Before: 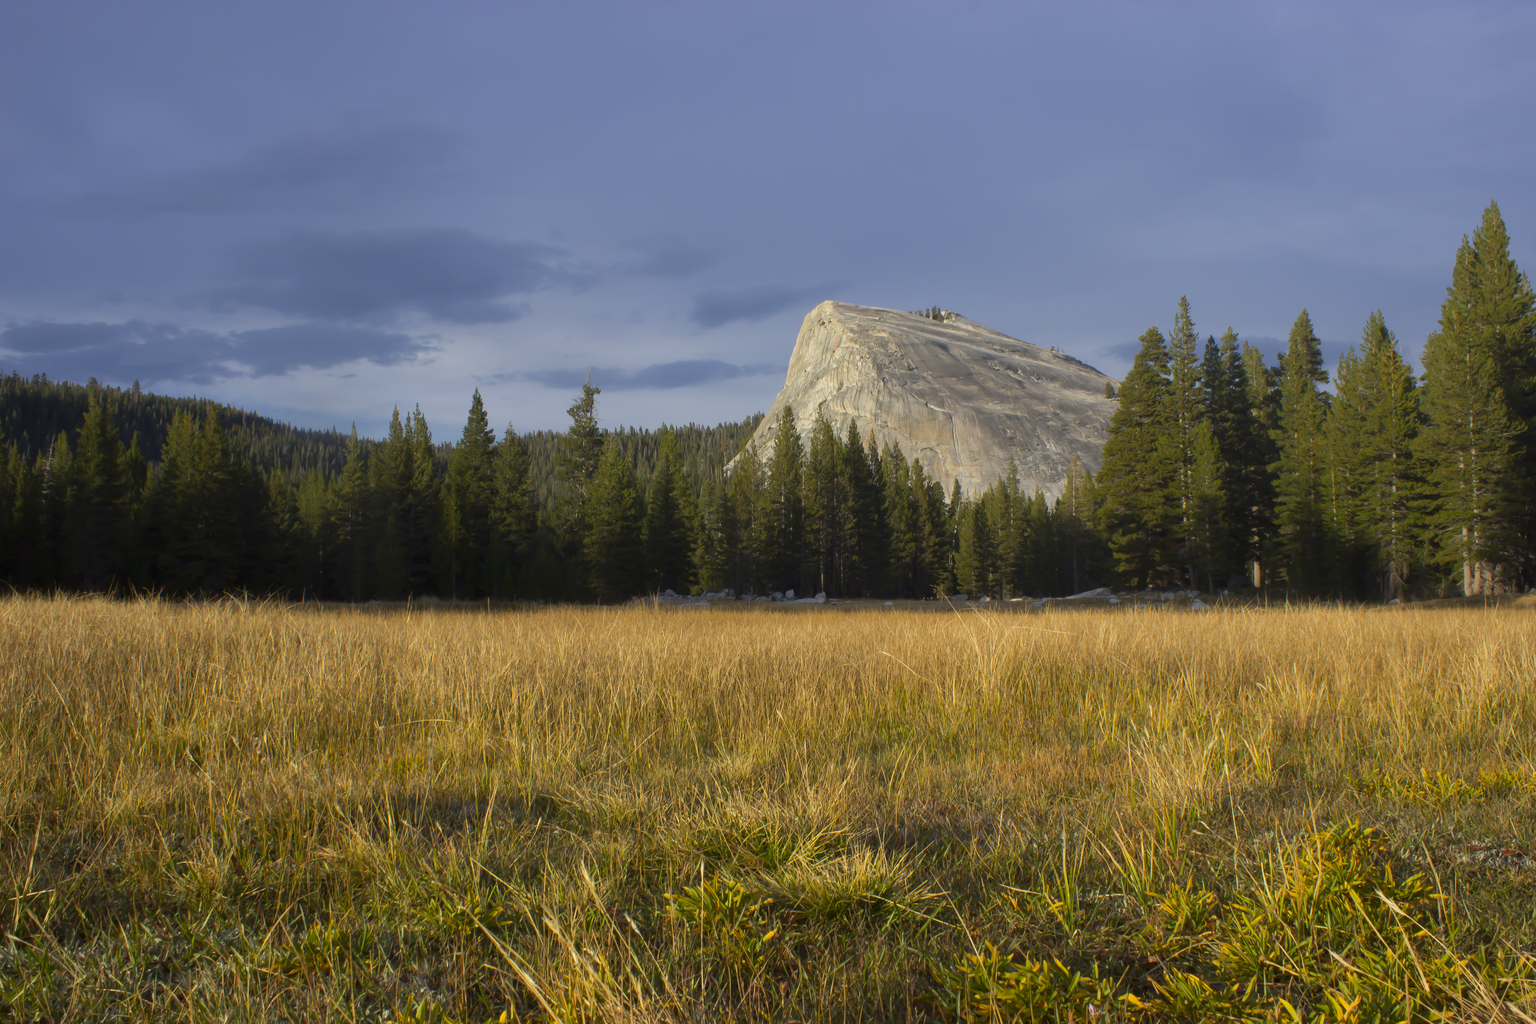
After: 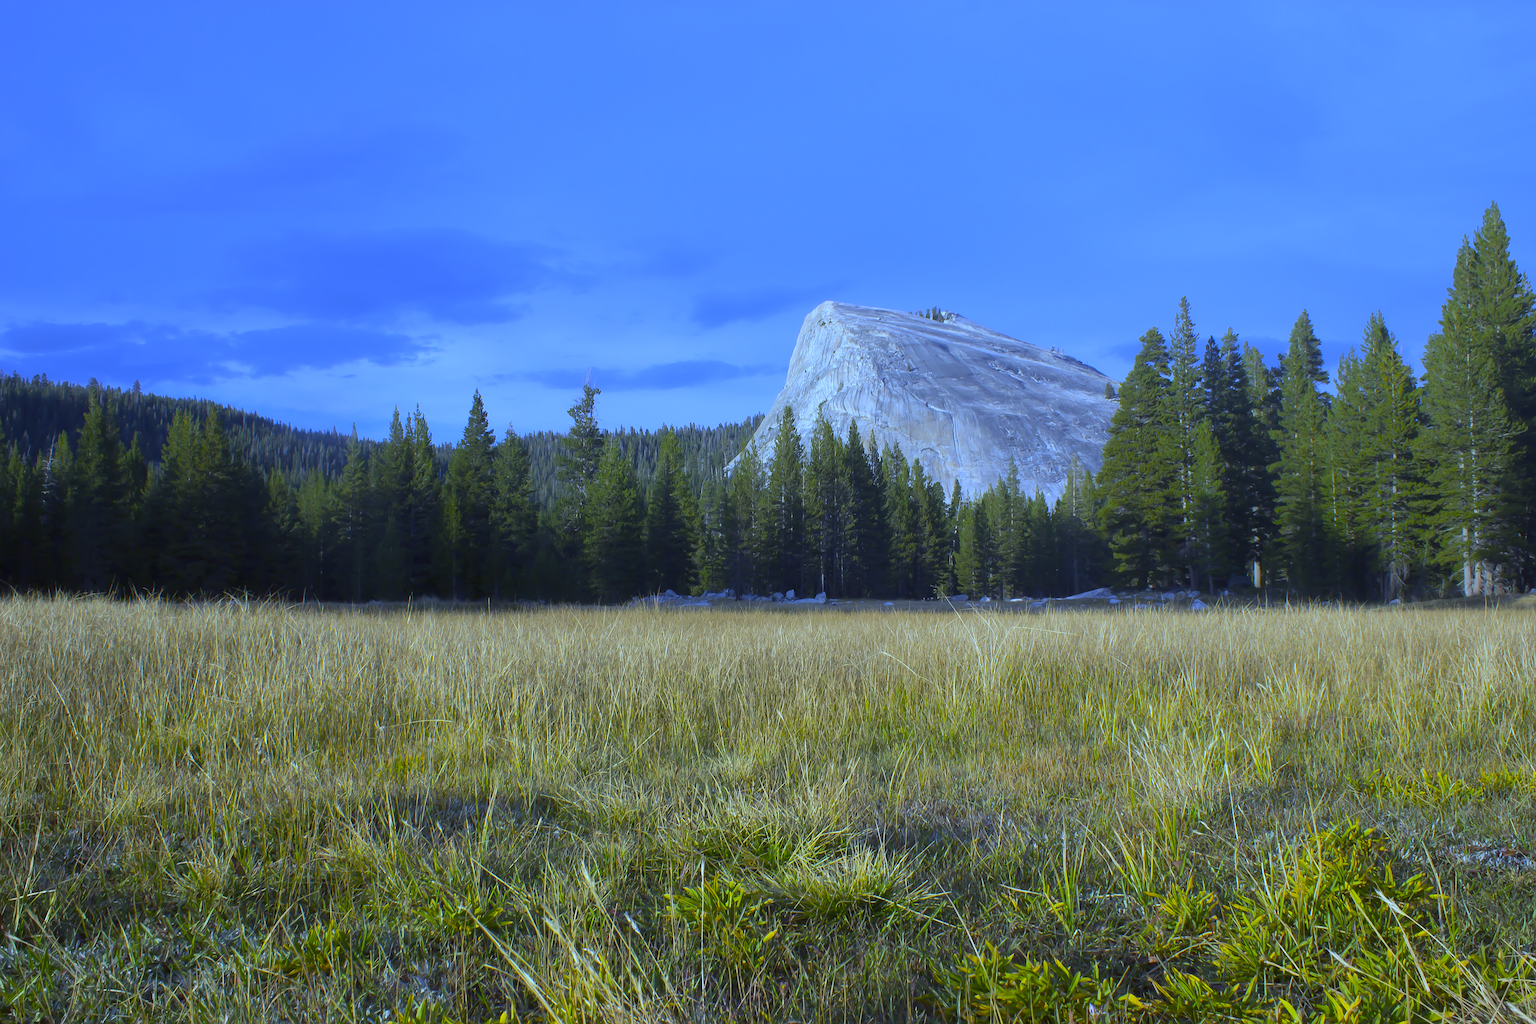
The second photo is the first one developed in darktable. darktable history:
sharpen: on, module defaults
contrast brightness saturation: contrast 0.07, brightness 0.08, saturation 0.18
white balance: red 0.766, blue 1.537
